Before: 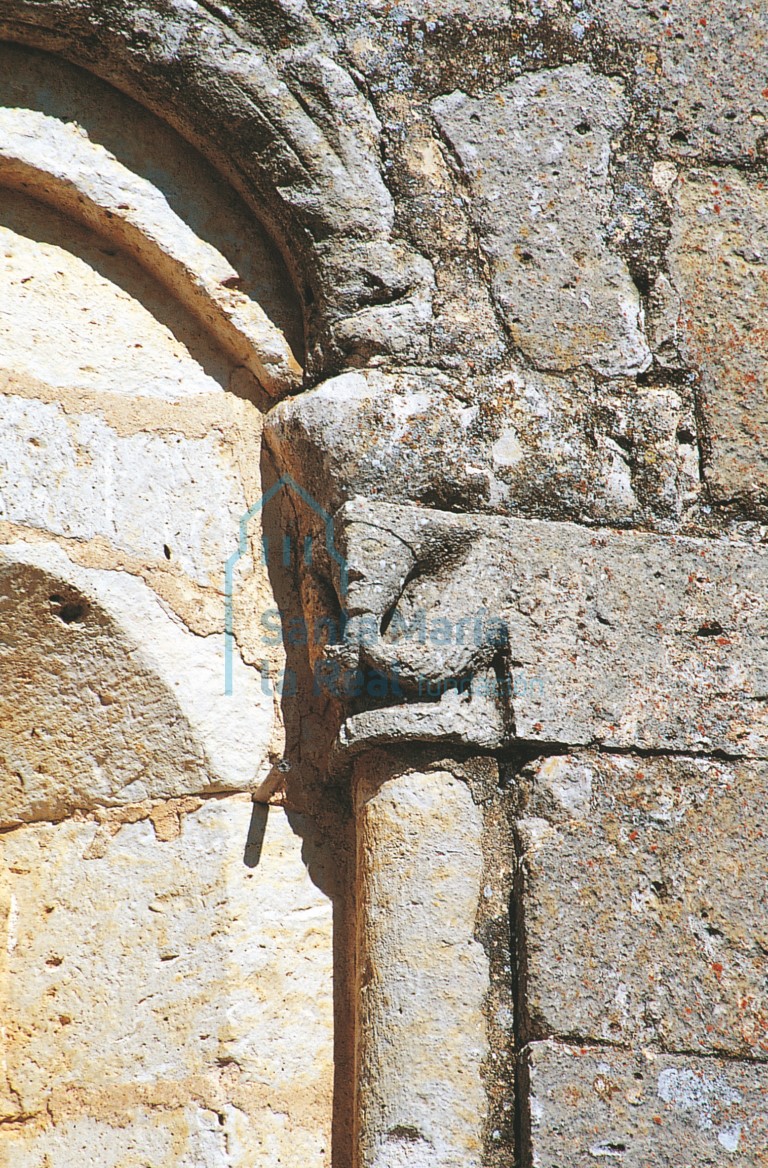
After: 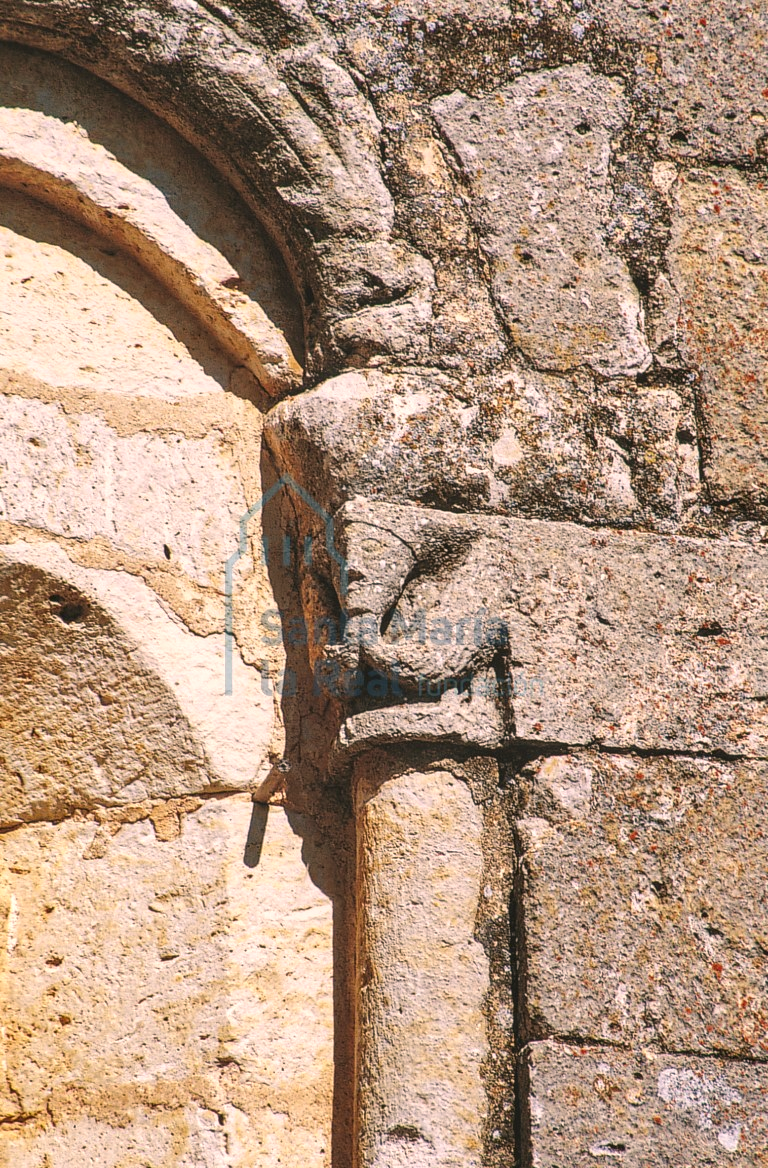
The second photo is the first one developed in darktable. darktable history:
local contrast: highlights 55%, shadows 52%, detail 130%, midtone range 0.452
color correction: highlights a* 11.96, highlights b* 11.58
shadows and highlights: shadows 29.32, highlights -29.32, low approximation 0.01, soften with gaussian
